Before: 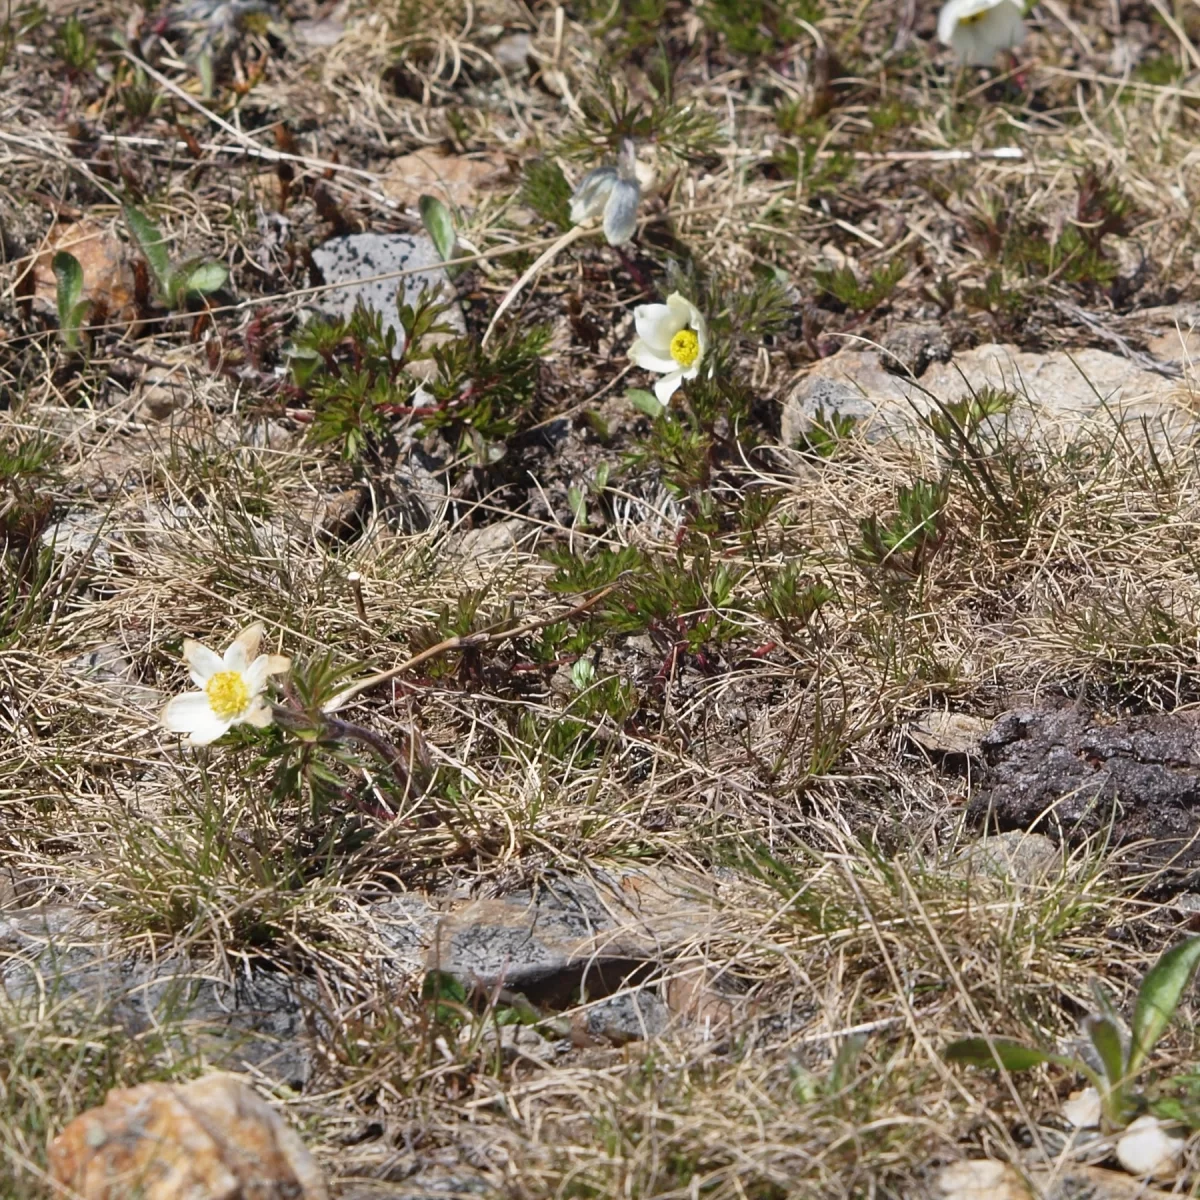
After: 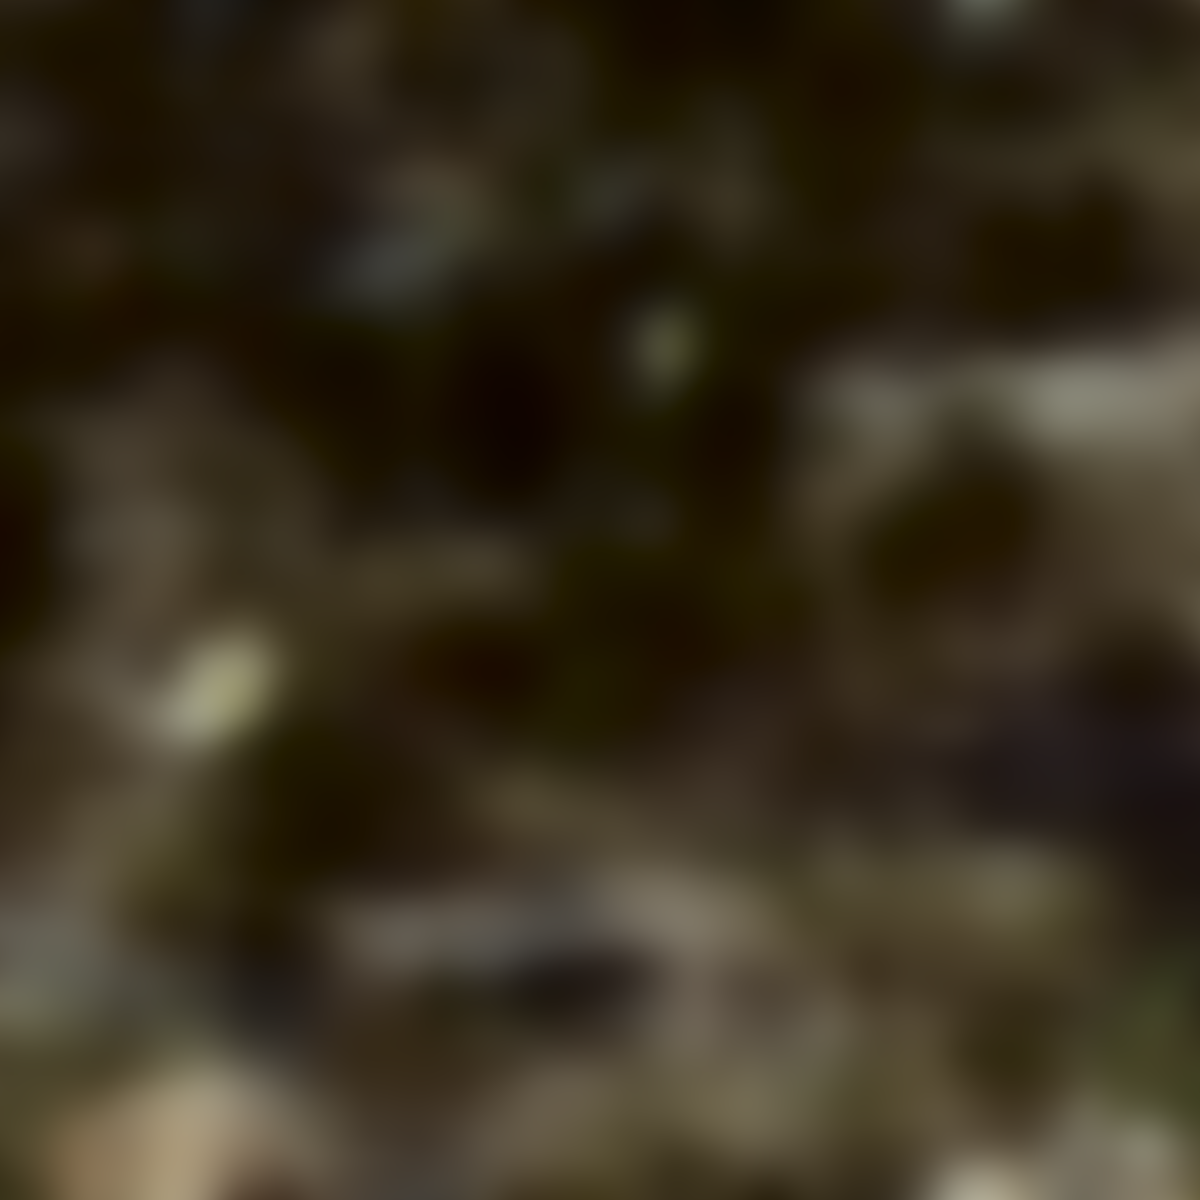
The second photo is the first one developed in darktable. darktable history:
color correction: highlights a* -6.69, highlights b* 0.49
graduated density: on, module defaults
lowpass: radius 31.92, contrast 1.72, brightness -0.98, saturation 0.94
